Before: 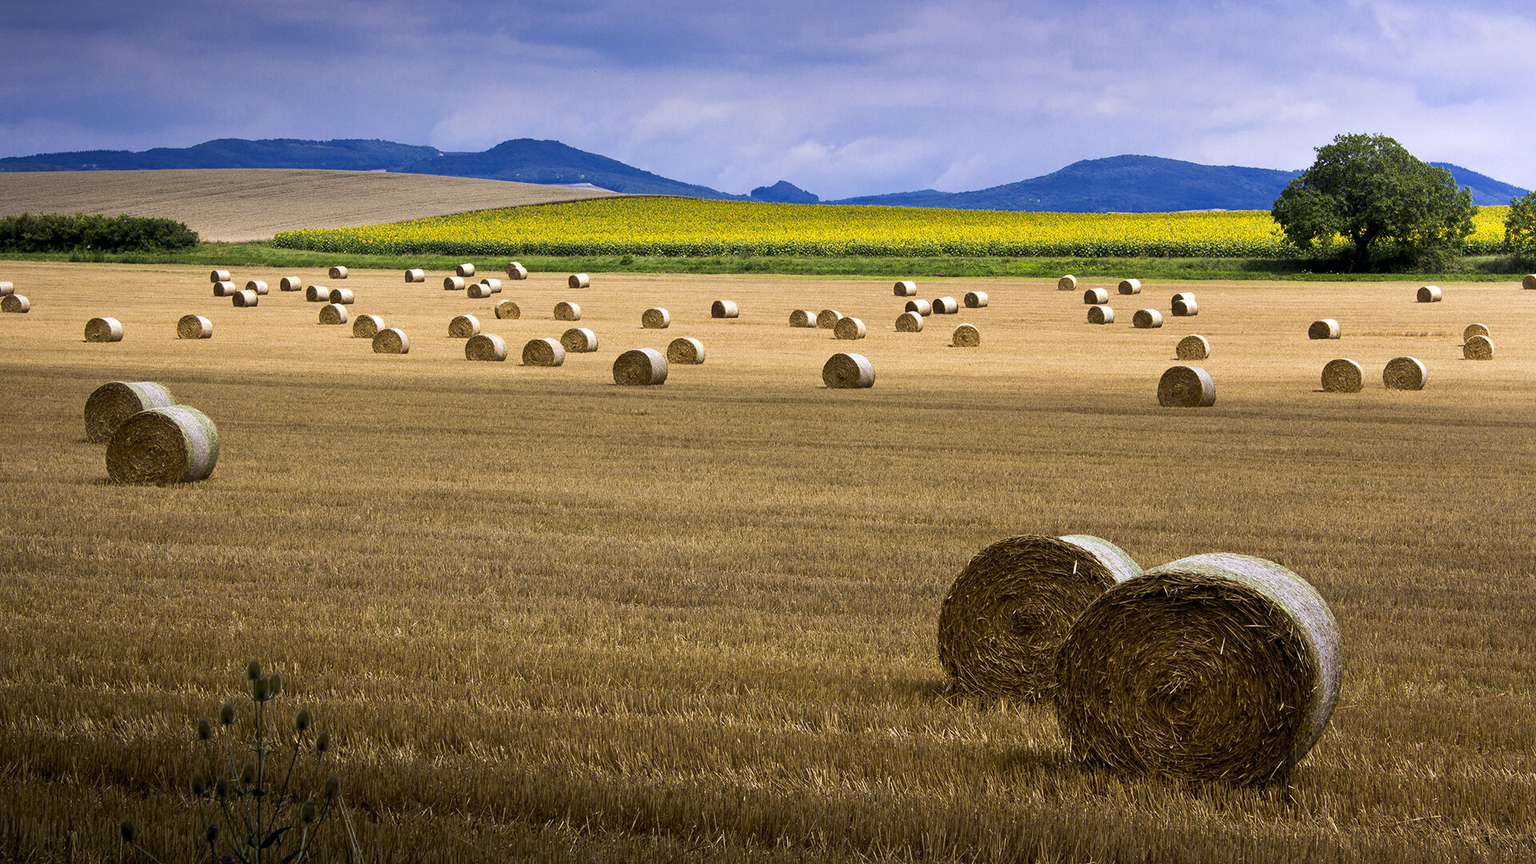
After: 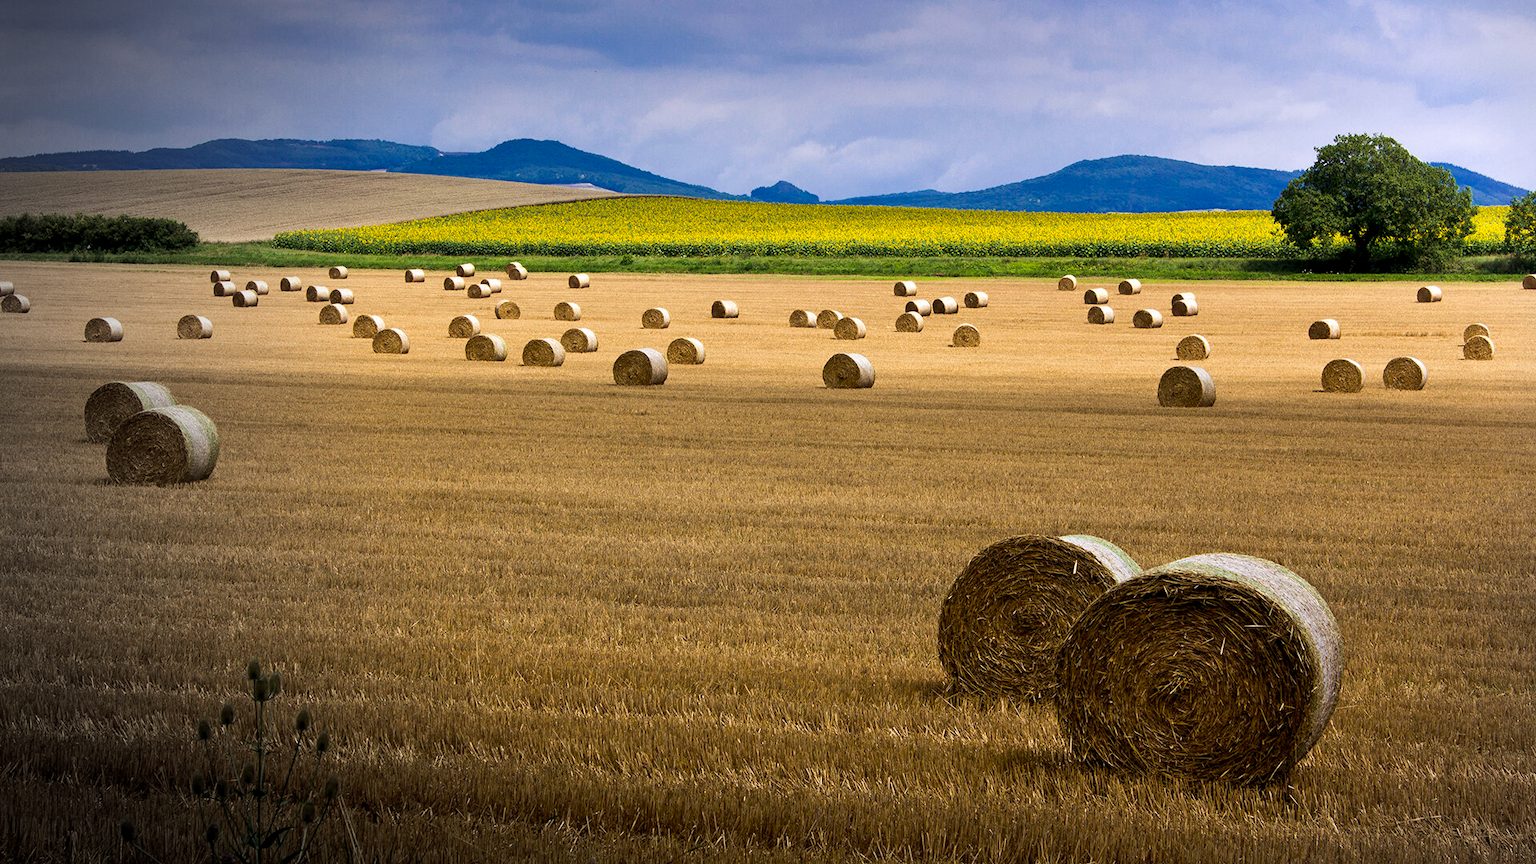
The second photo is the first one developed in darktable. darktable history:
rgb curve: curves: ch2 [(0, 0) (0.567, 0.512) (1, 1)], mode RGB, independent channels
vignetting: fall-off start 73.57%, center (0.22, -0.235)
